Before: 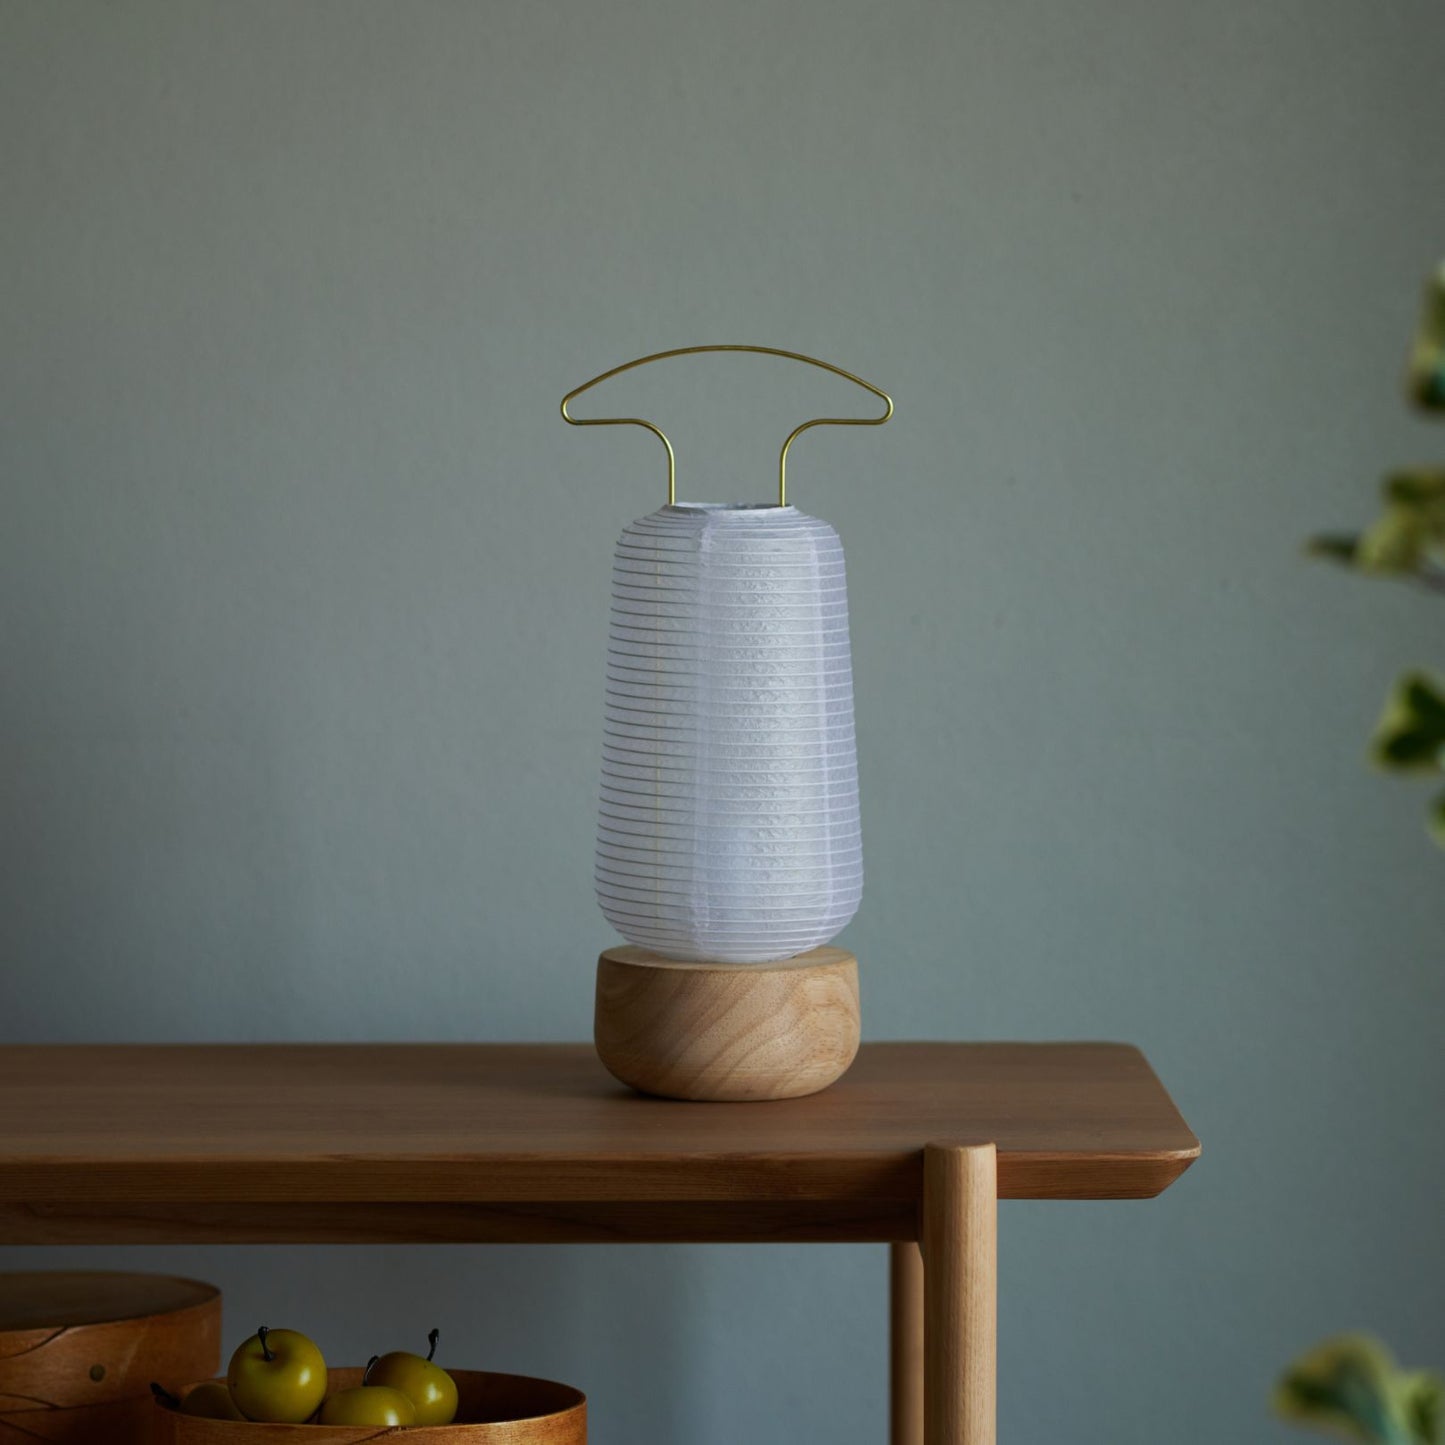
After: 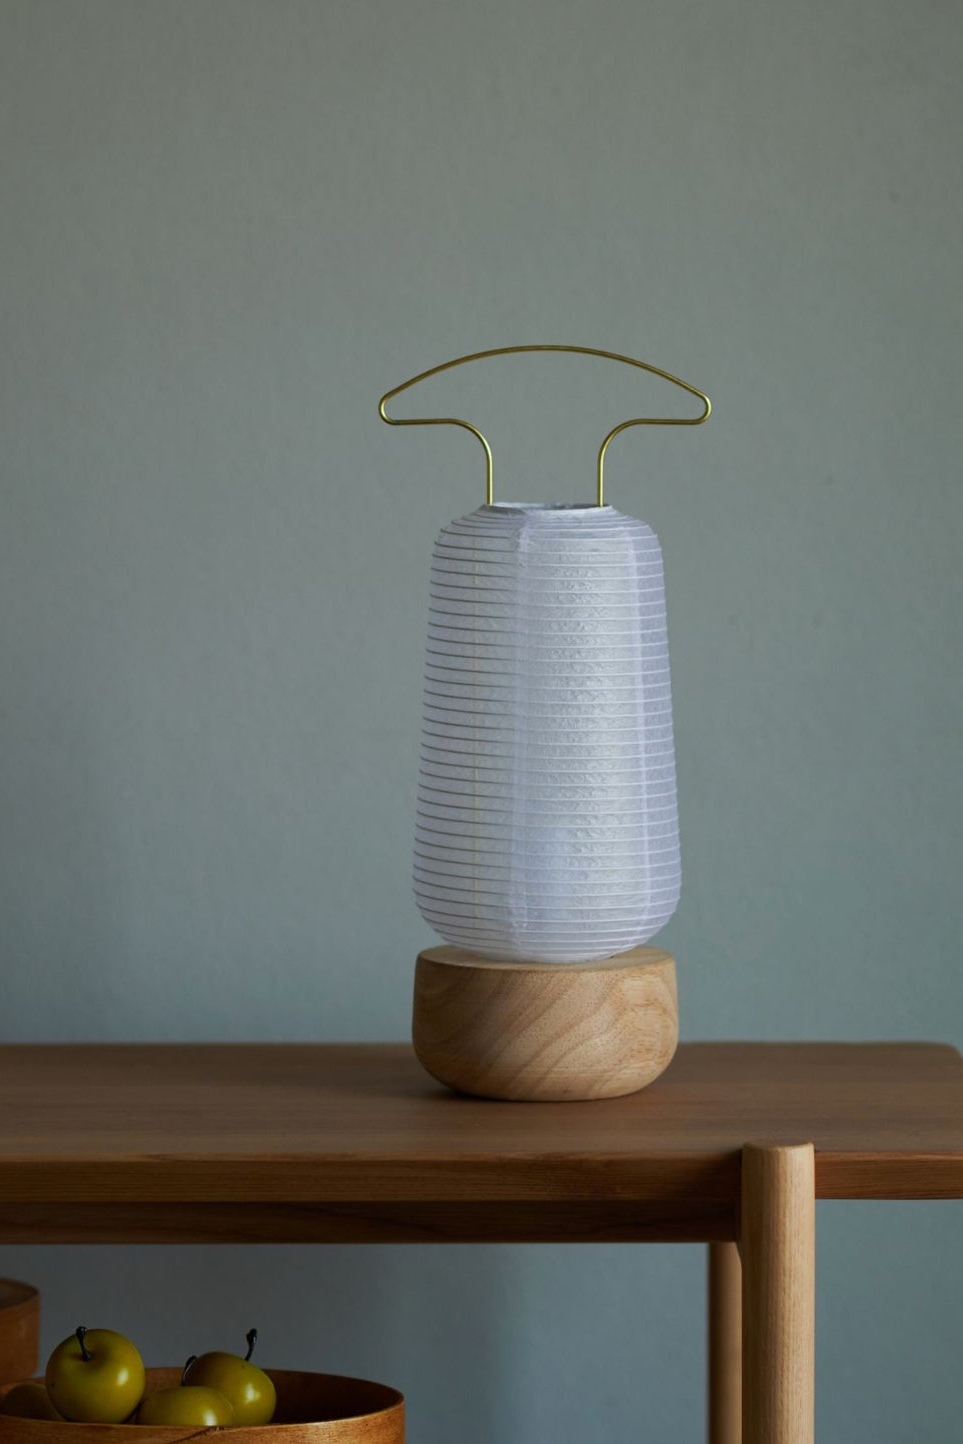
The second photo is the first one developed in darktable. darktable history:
crop and rotate: left 12.648%, right 20.685%
color balance rgb: global vibrance 10%
